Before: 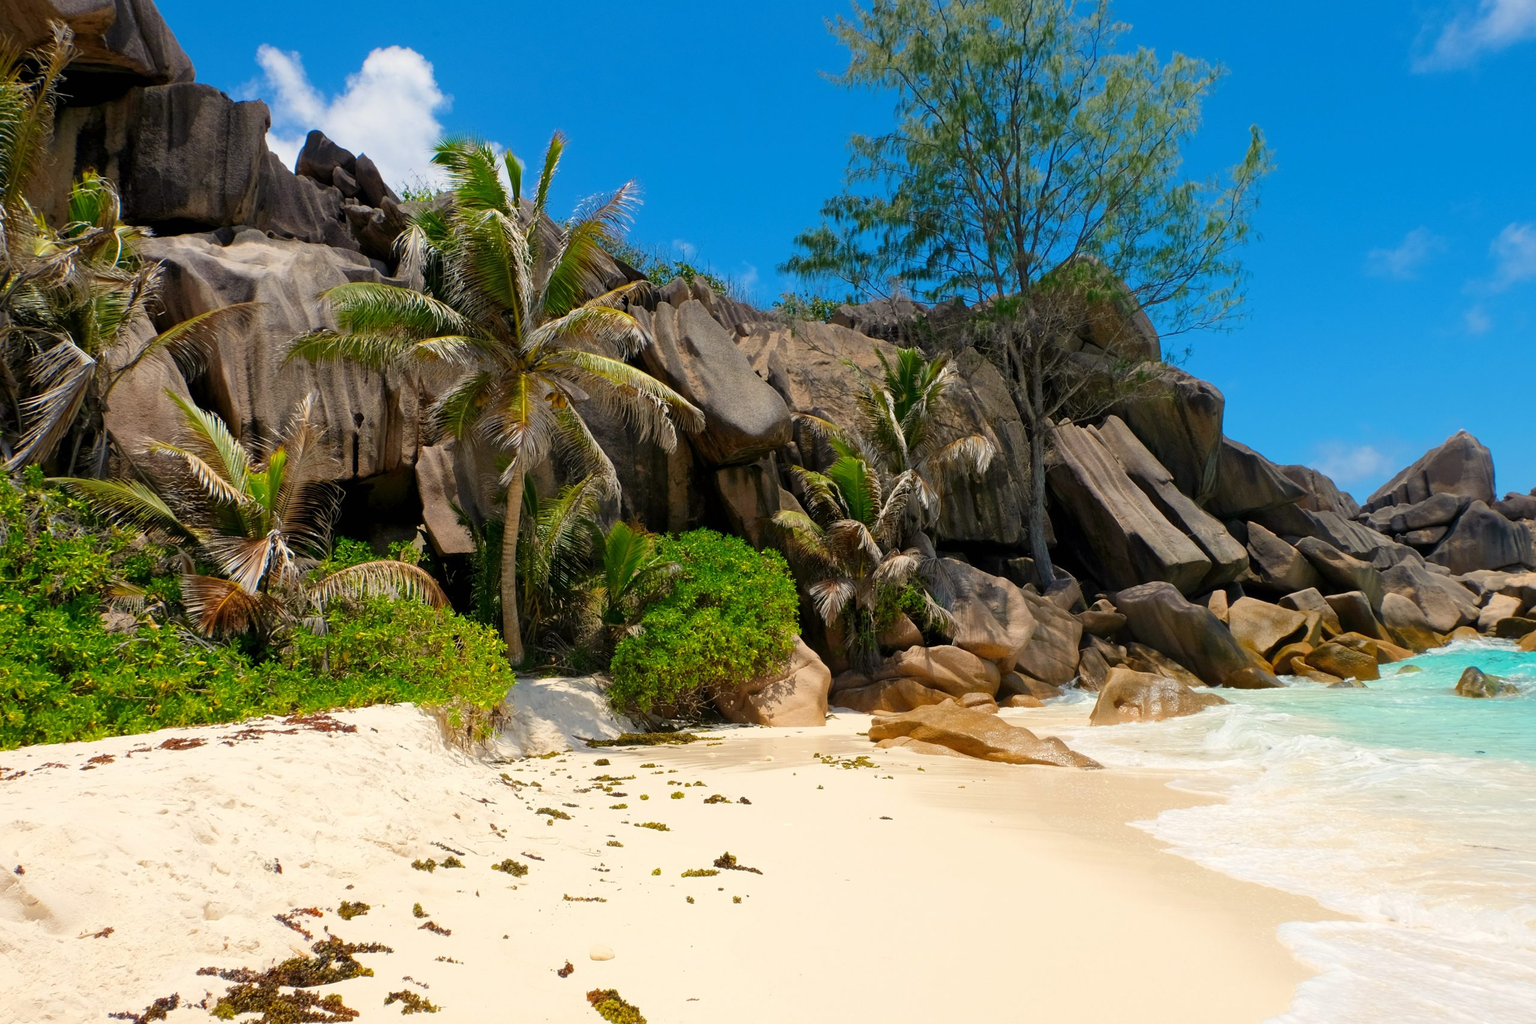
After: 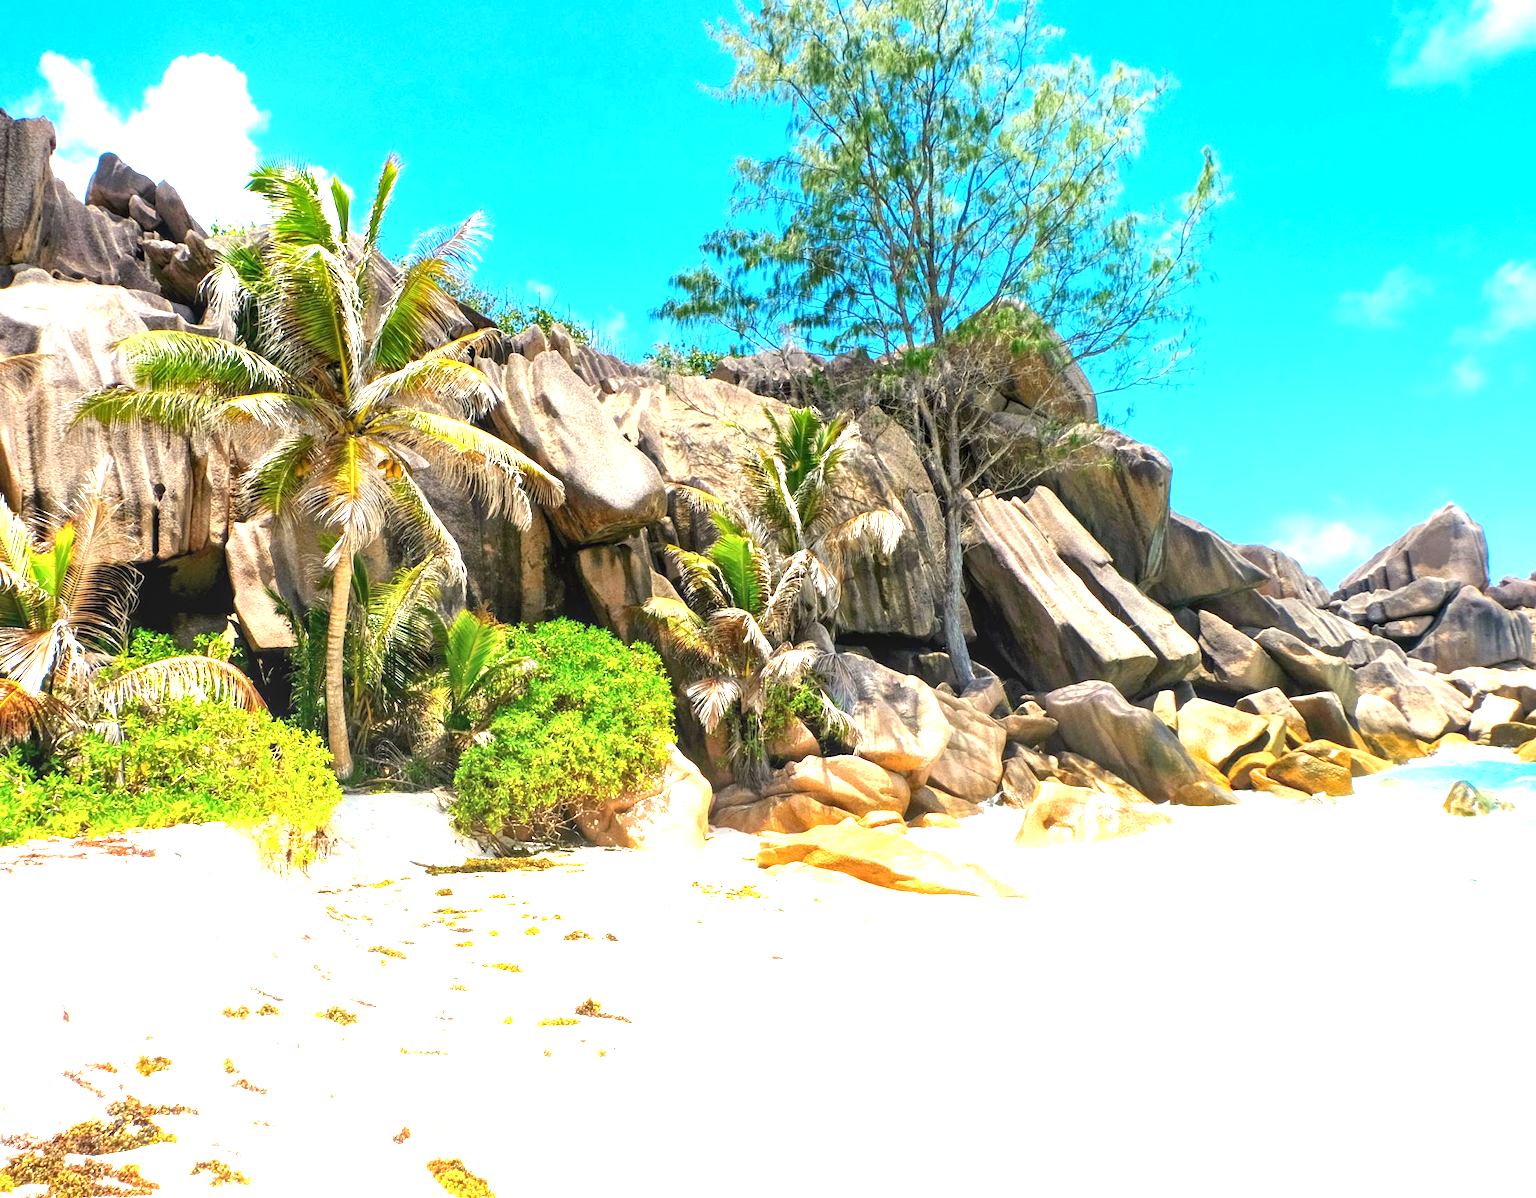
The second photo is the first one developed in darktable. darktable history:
local contrast: on, module defaults
exposure: exposure 2.03 EV, compensate highlight preservation false
crop and rotate: left 14.525%
